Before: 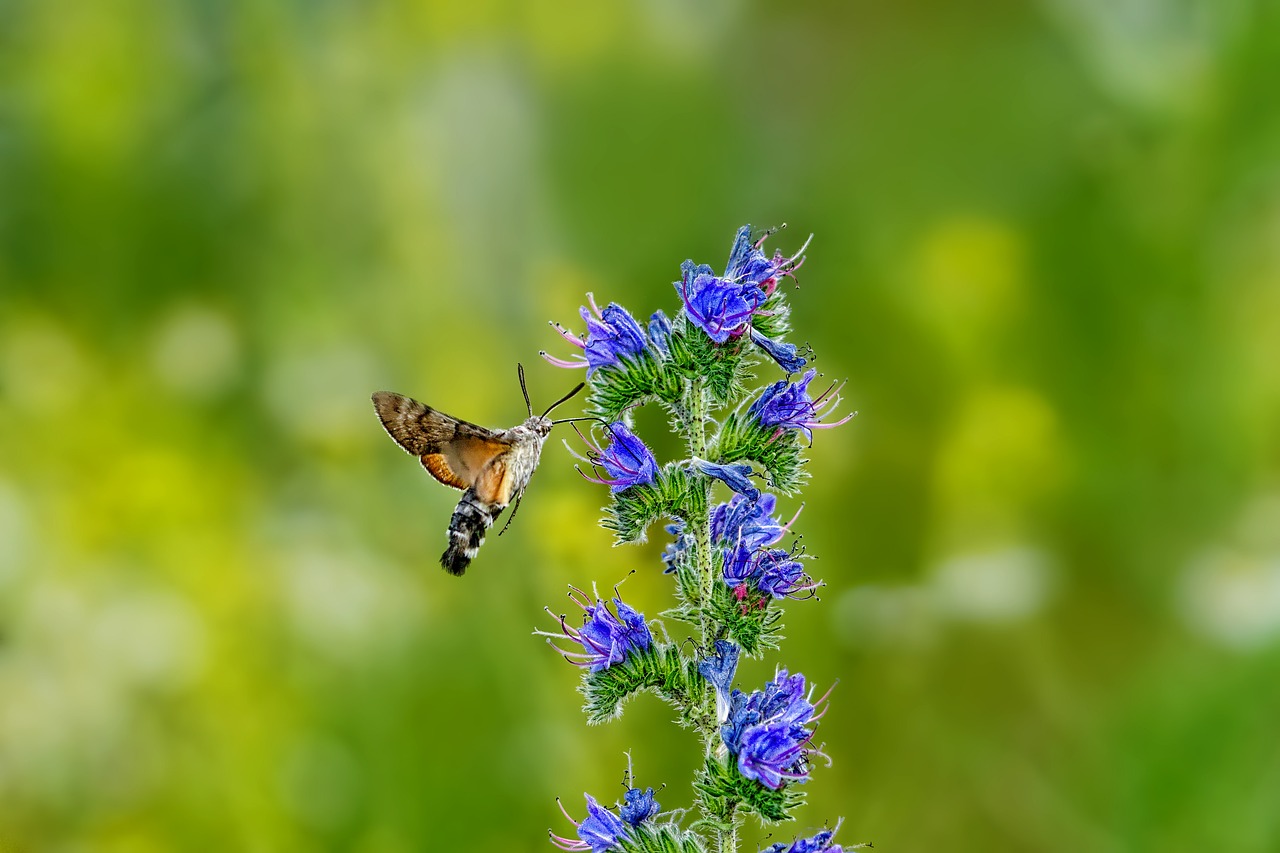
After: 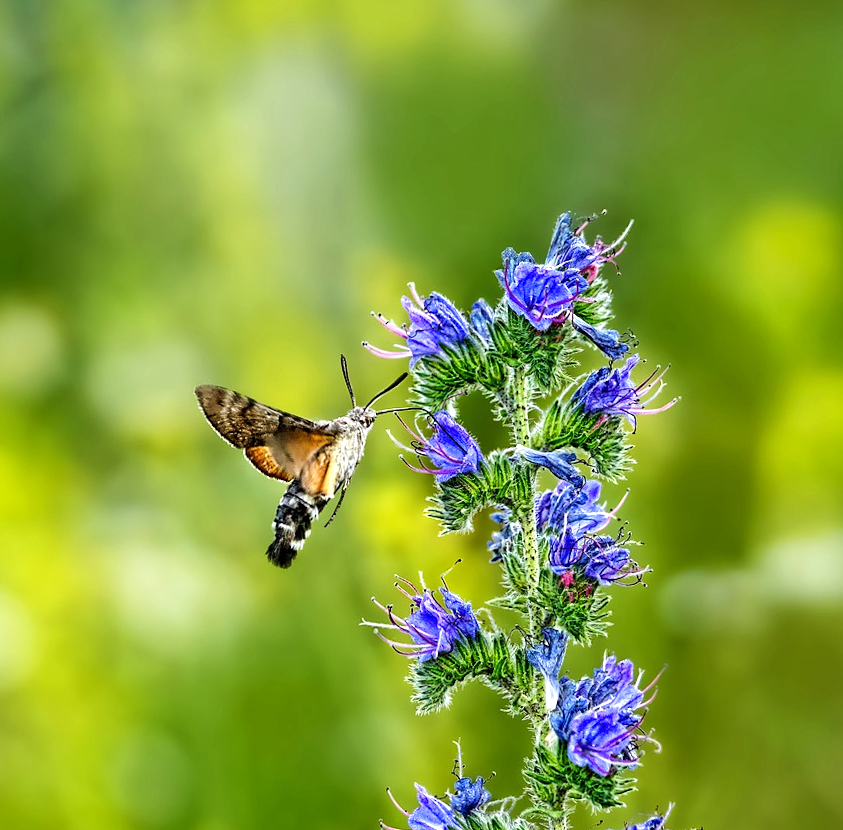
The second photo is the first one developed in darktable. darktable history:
tone equalizer: -8 EV -0.75 EV, -7 EV -0.7 EV, -6 EV -0.6 EV, -5 EV -0.4 EV, -3 EV 0.4 EV, -2 EV 0.6 EV, -1 EV 0.7 EV, +0 EV 0.75 EV, edges refinement/feathering 500, mask exposure compensation -1.57 EV, preserve details no
rotate and perspective: rotation -1°, crop left 0.011, crop right 0.989, crop top 0.025, crop bottom 0.975
crop and rotate: left 13.409%, right 19.924%
